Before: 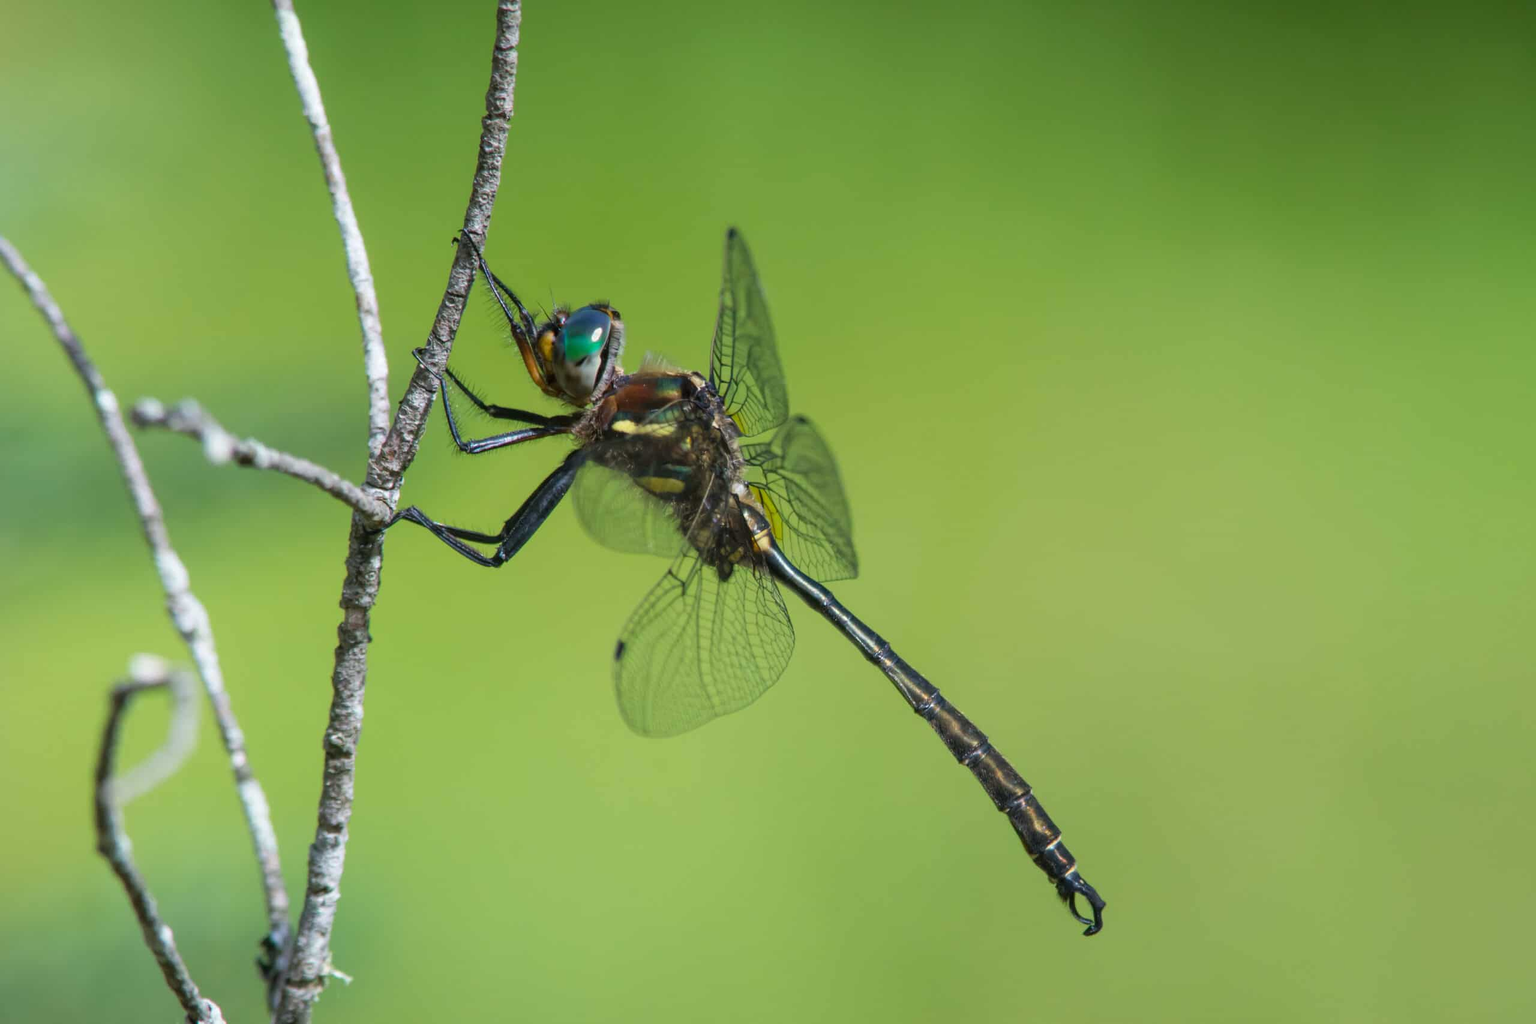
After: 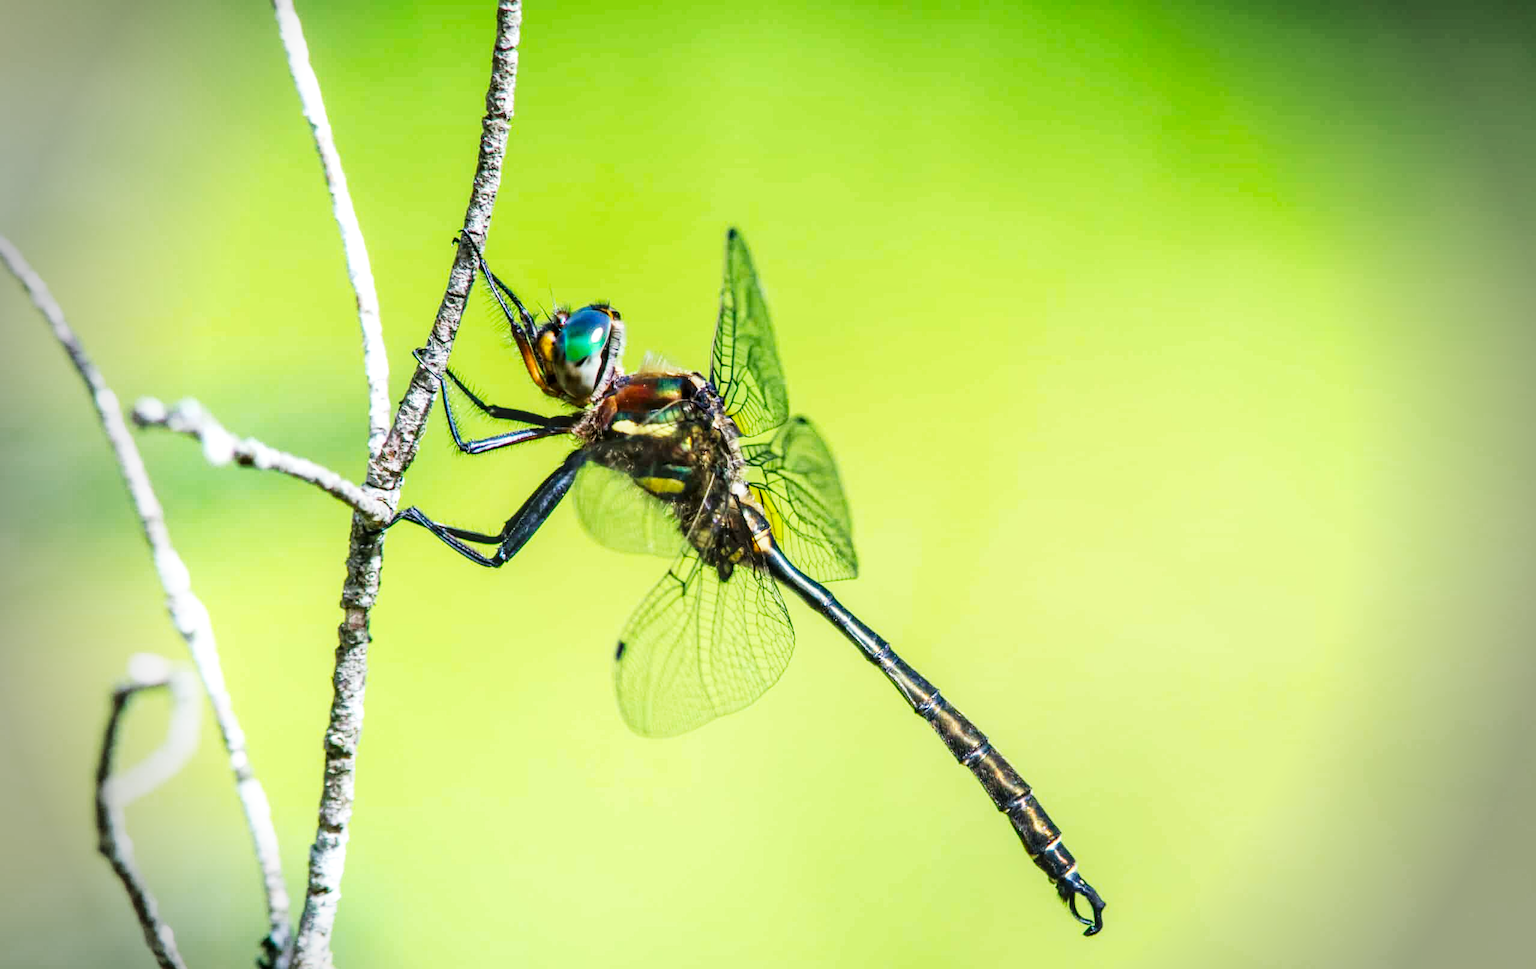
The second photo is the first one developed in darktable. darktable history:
vignetting: fall-off start 77.23%, fall-off radius 28.4%, width/height ratio 0.978
crop and rotate: top 0.005%, bottom 5.292%
local contrast: detail 130%
contrast brightness saturation: contrast 0.104, brightness 0.026, saturation 0.095
base curve: curves: ch0 [(0, 0) (0.007, 0.004) (0.027, 0.03) (0.046, 0.07) (0.207, 0.54) (0.442, 0.872) (0.673, 0.972) (1, 1)], preserve colors none
